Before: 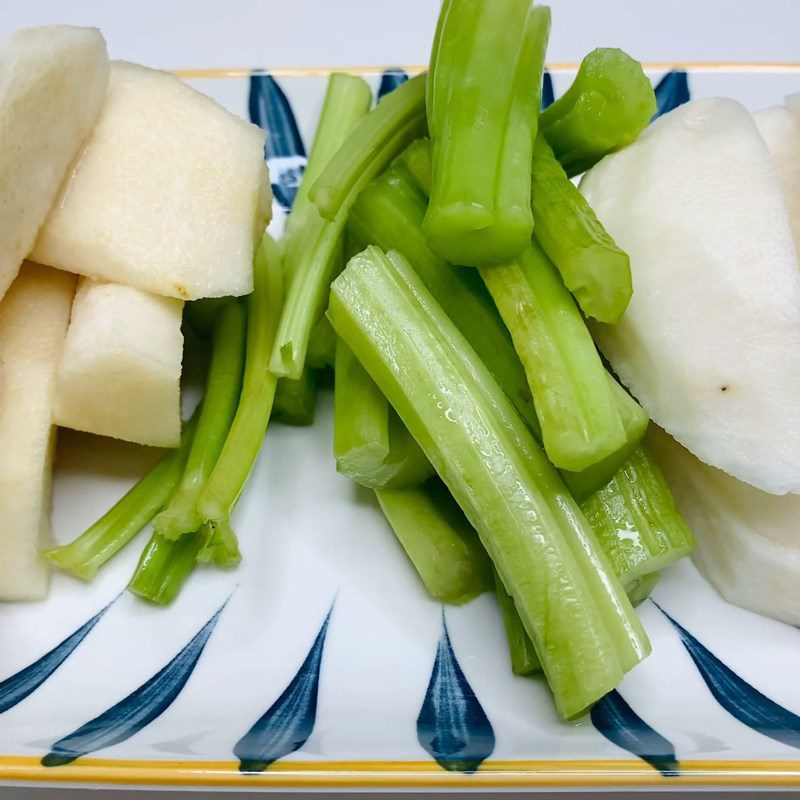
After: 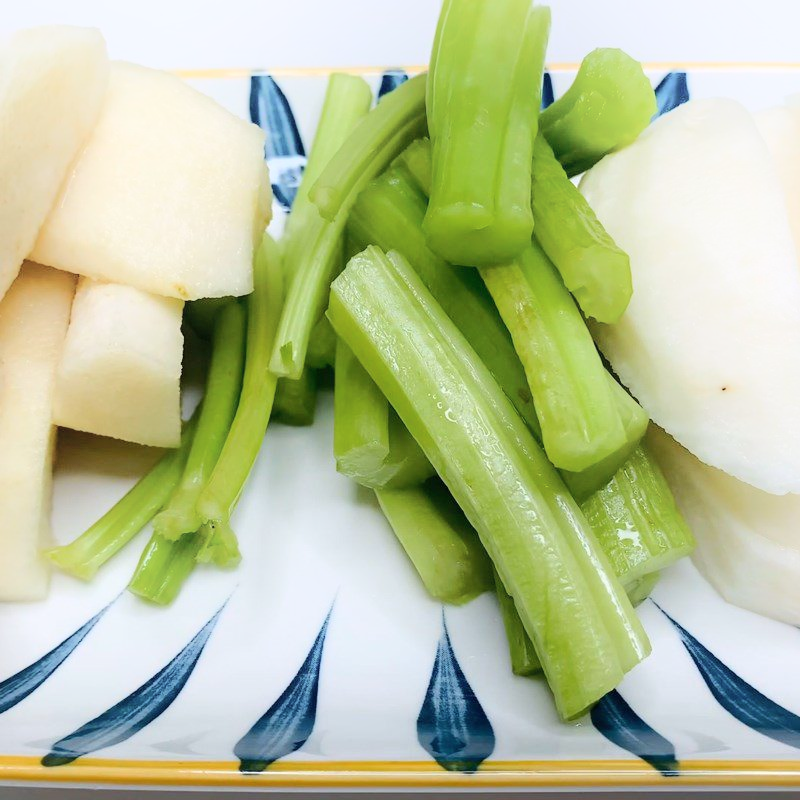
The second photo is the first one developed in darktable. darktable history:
shadows and highlights: shadows -54.29, highlights 85.98, soften with gaussian
